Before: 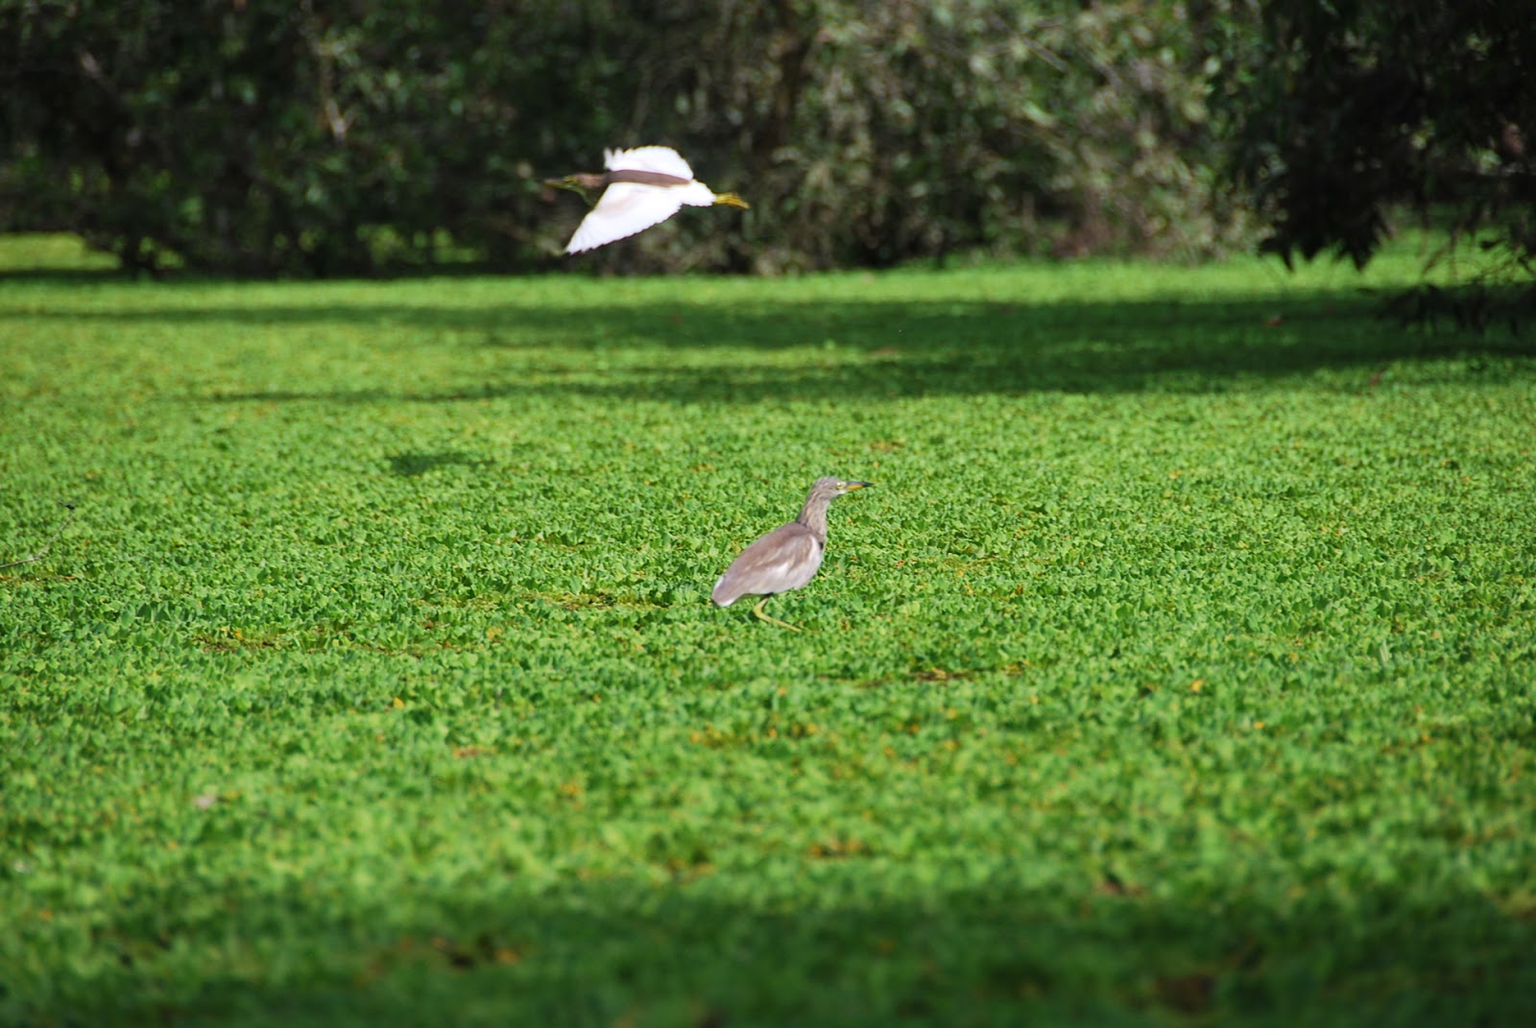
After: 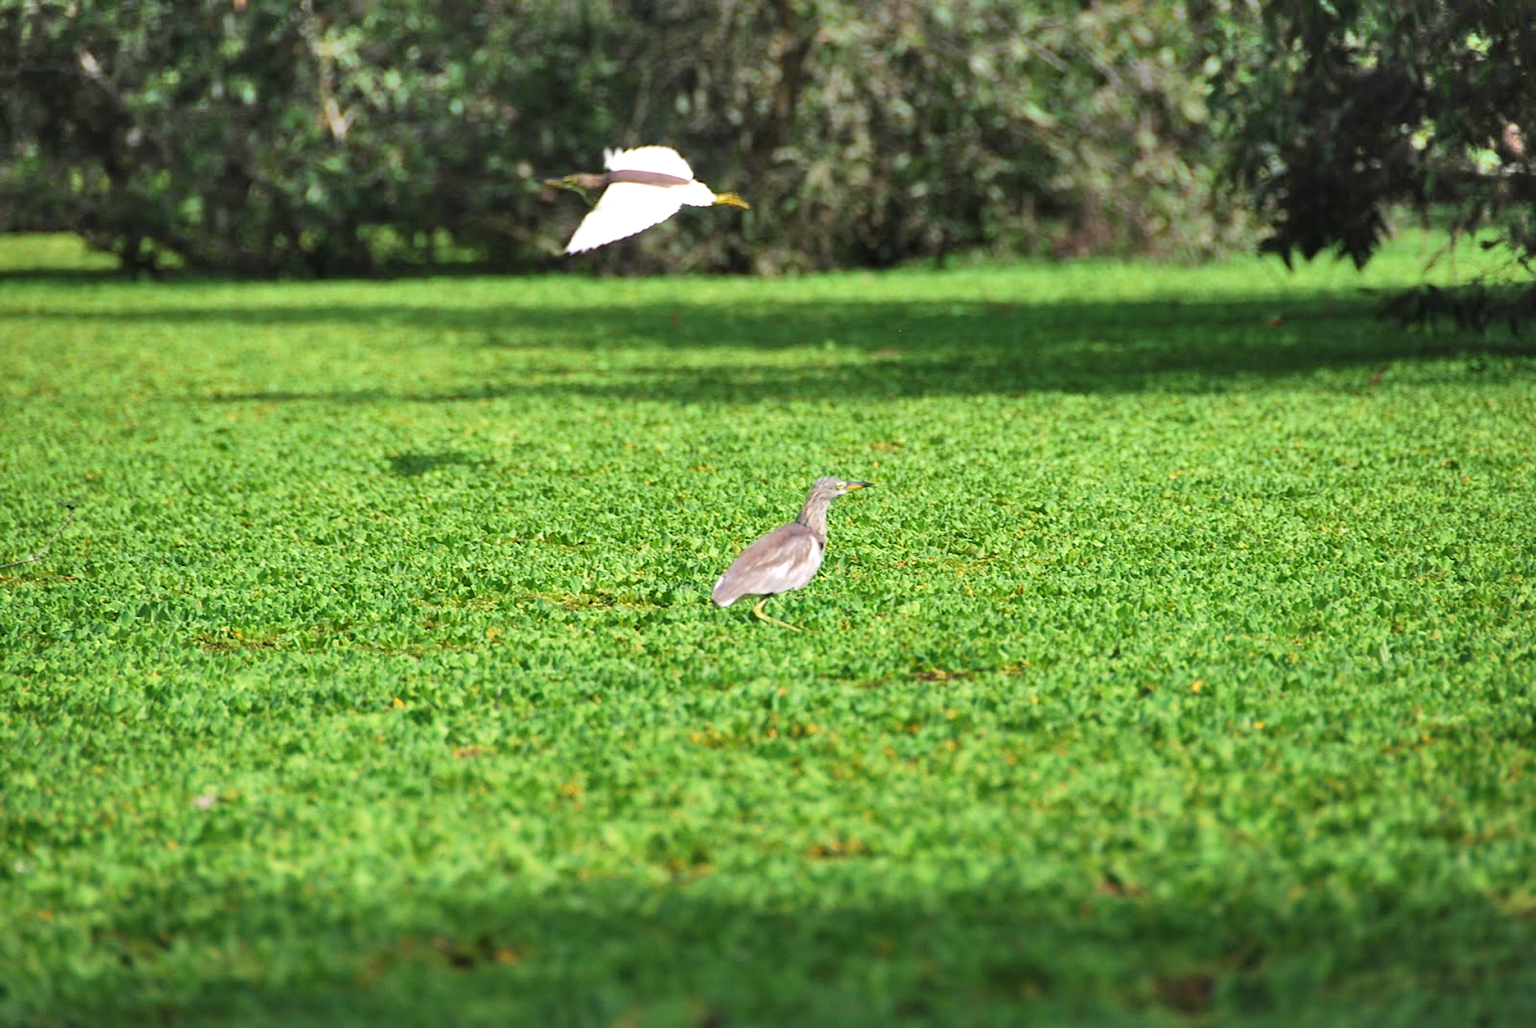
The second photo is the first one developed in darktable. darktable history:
shadows and highlights: shadows 73.36, highlights -23.72, soften with gaussian
exposure: black level correction 0, exposure 0.498 EV, compensate exposure bias true, compensate highlight preservation false
